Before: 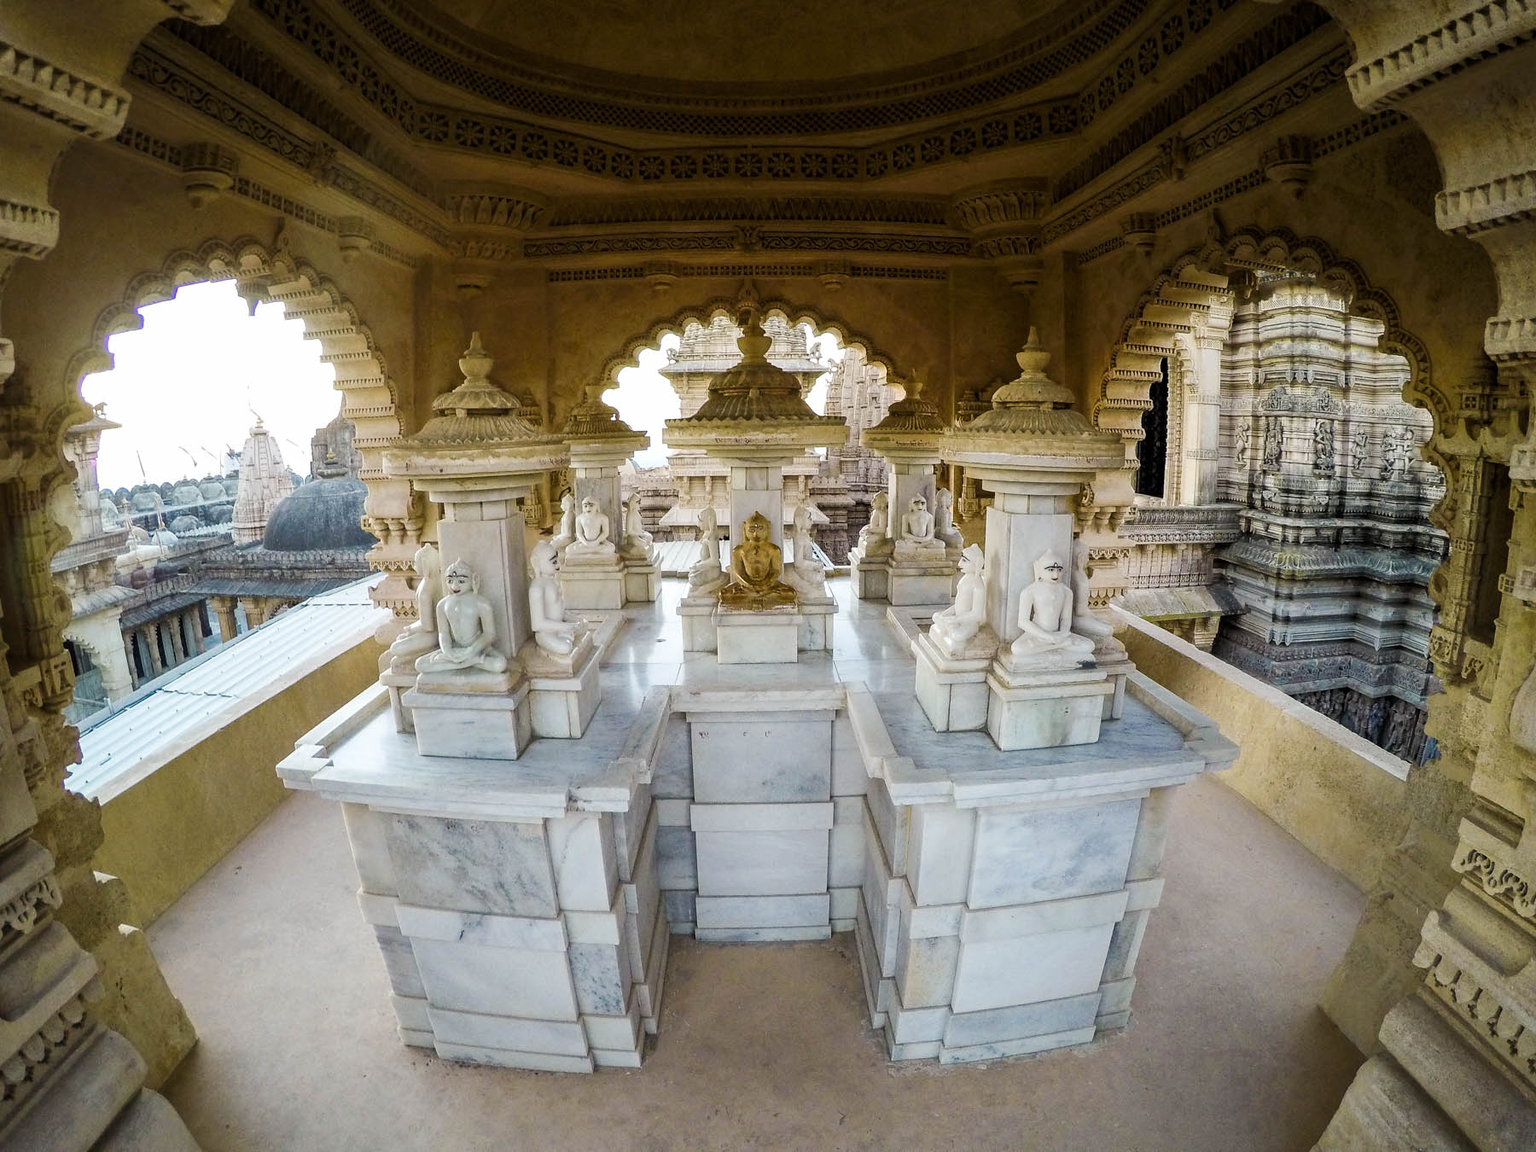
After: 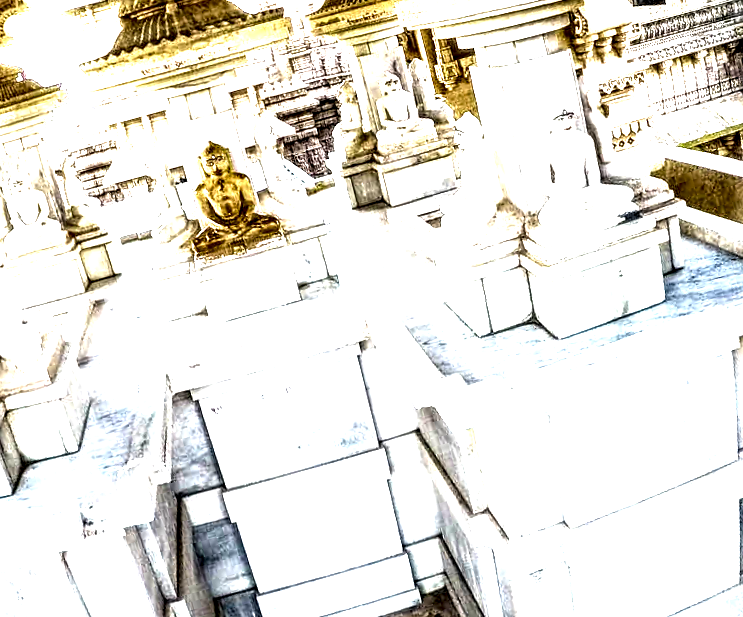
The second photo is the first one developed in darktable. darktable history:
exposure: black level correction 0, exposure 1.9 EV, compensate highlight preservation false
crop: left 35.432%, top 26.233%, right 20.145%, bottom 3.432%
local contrast: highlights 115%, shadows 42%, detail 293%
rotate and perspective: rotation -14.8°, crop left 0.1, crop right 0.903, crop top 0.25, crop bottom 0.748
